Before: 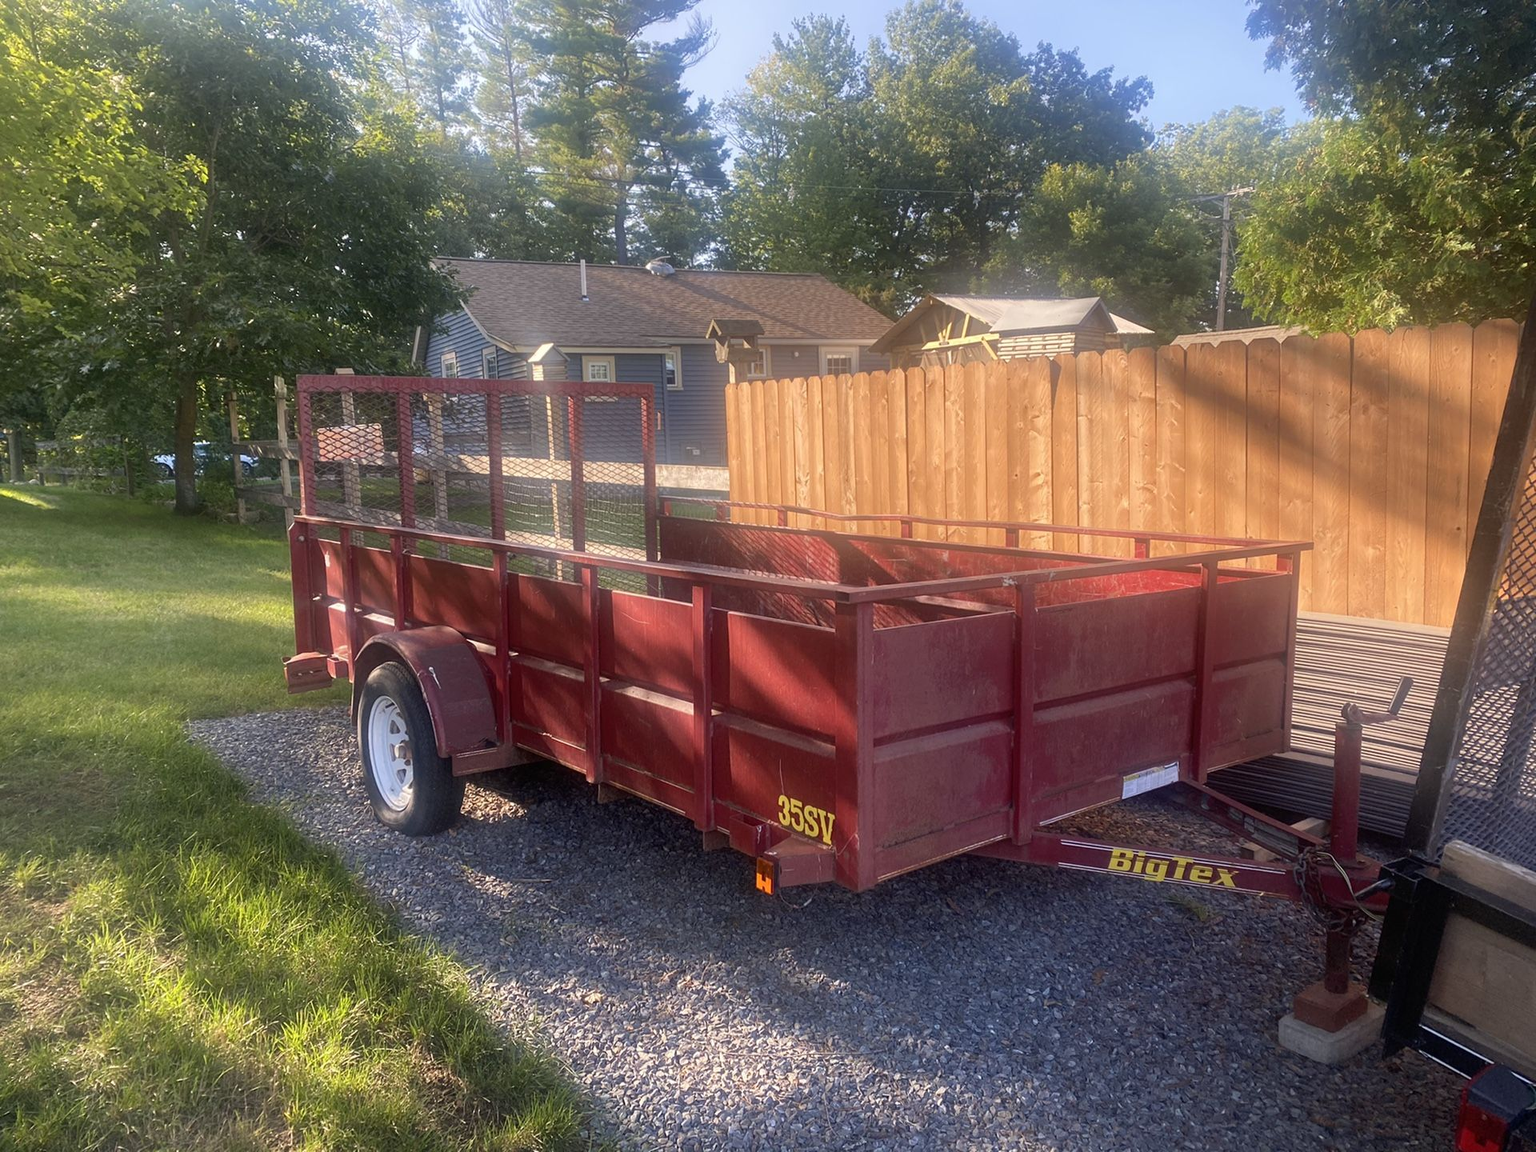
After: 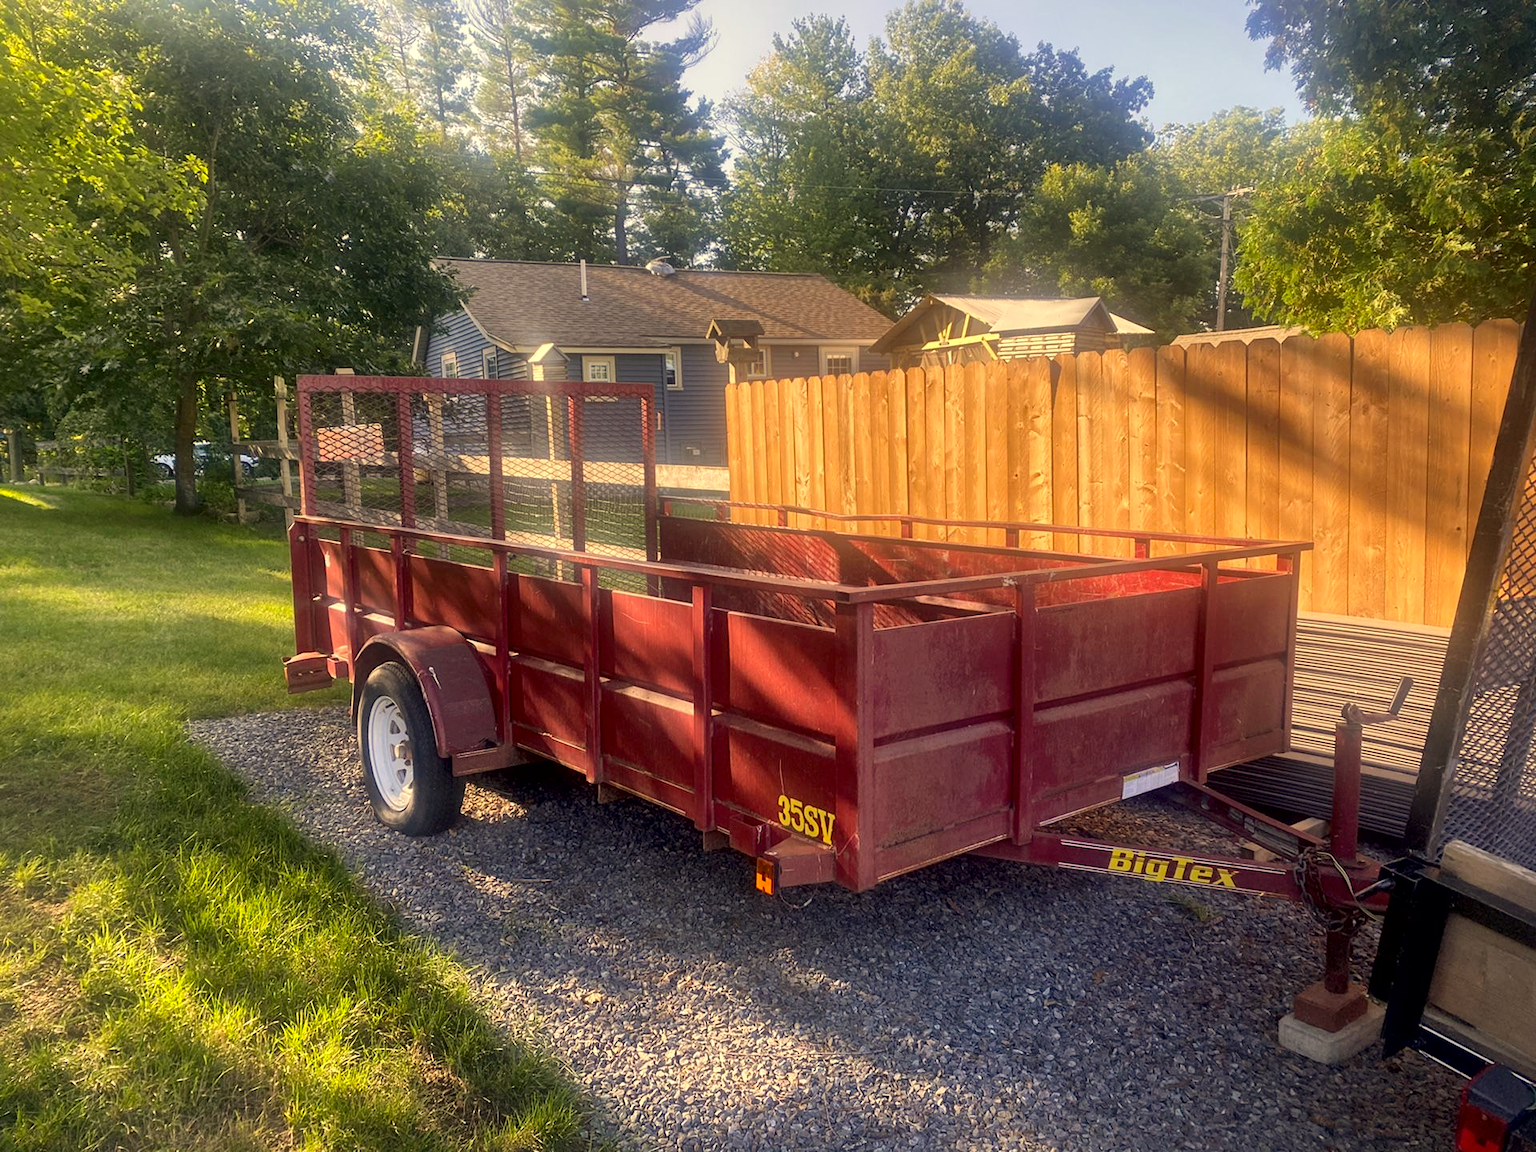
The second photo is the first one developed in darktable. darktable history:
local contrast: mode bilateral grid, contrast 20, coarseness 51, detail 150%, midtone range 0.2
color correction: highlights a* 2.66, highlights b* 22.72
